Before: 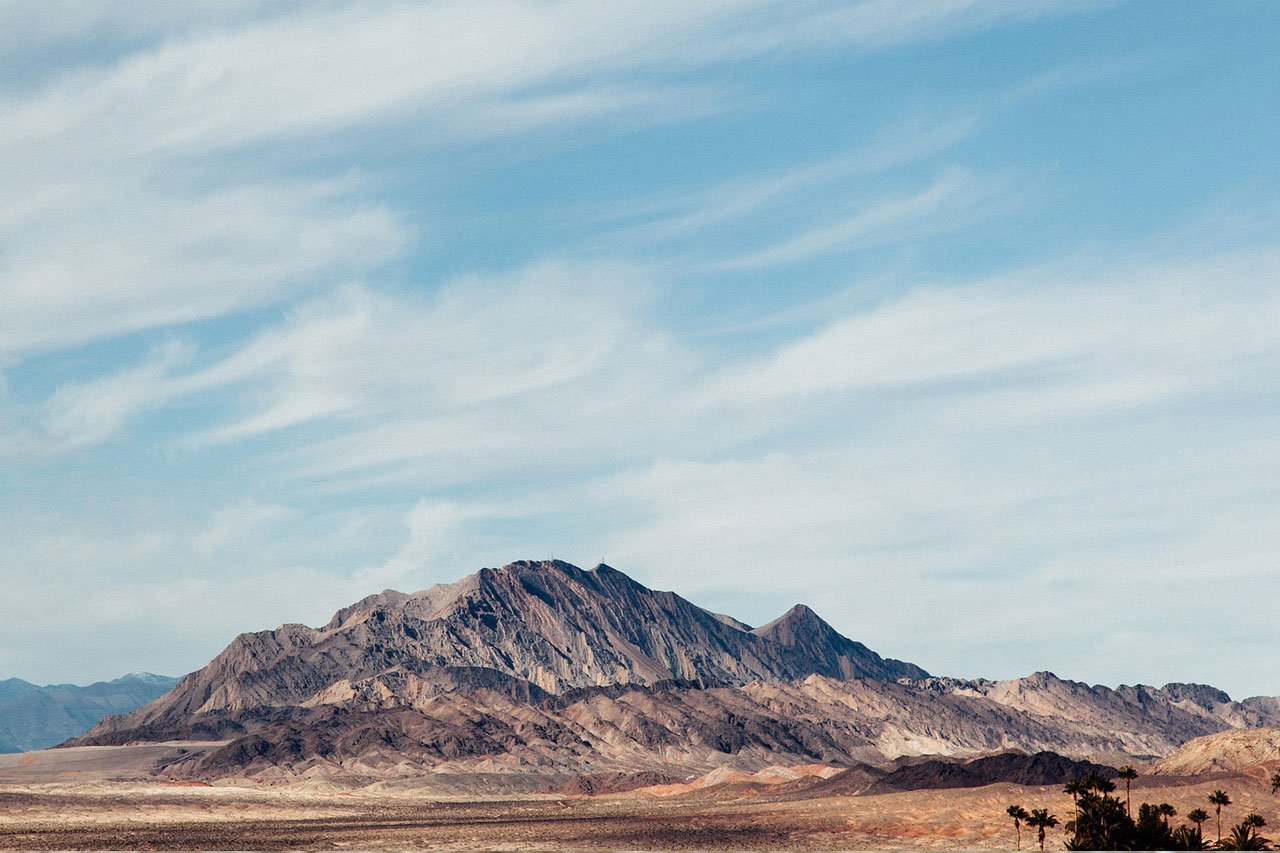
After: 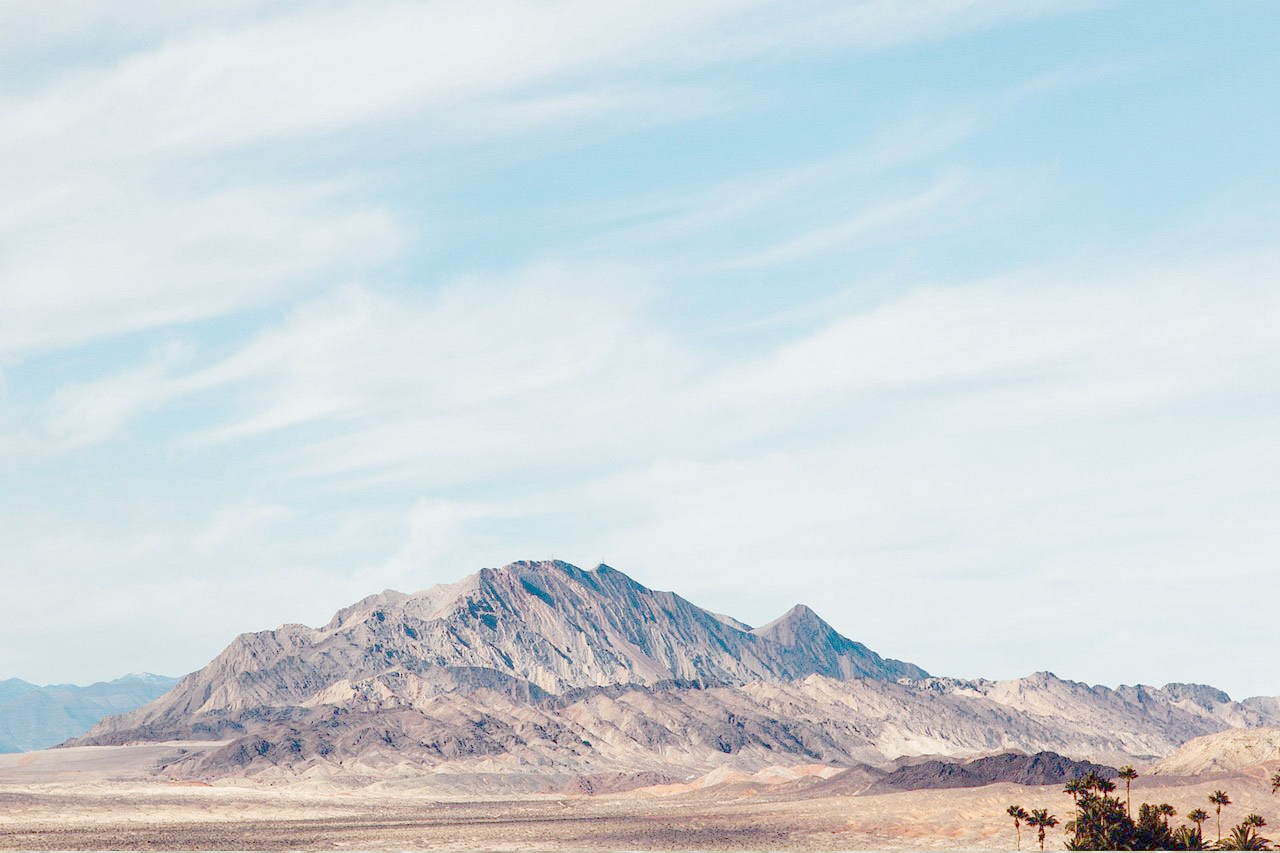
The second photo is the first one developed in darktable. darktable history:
color correction: saturation 1.11
